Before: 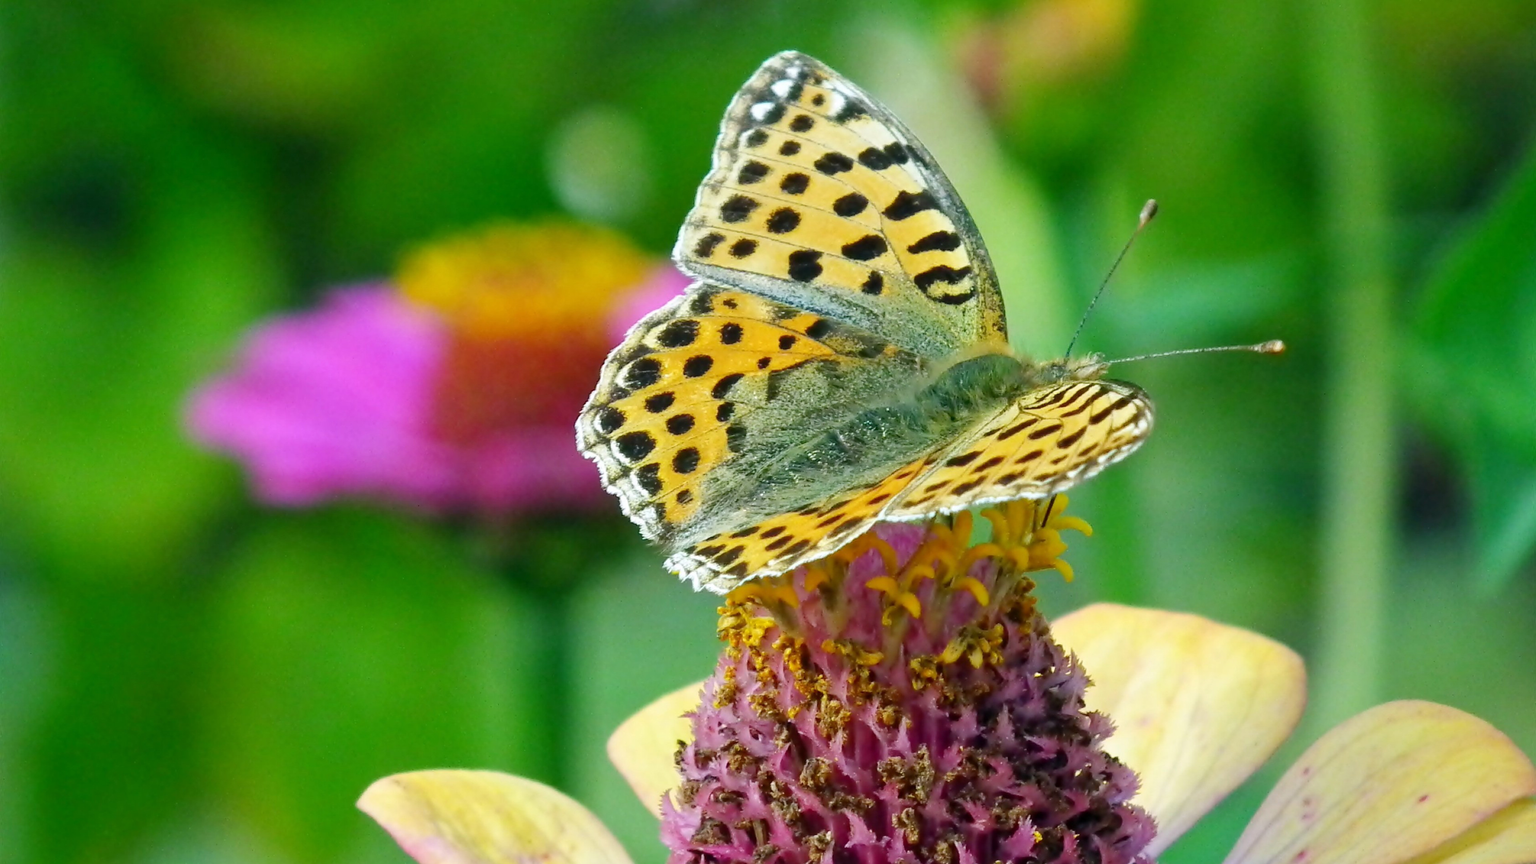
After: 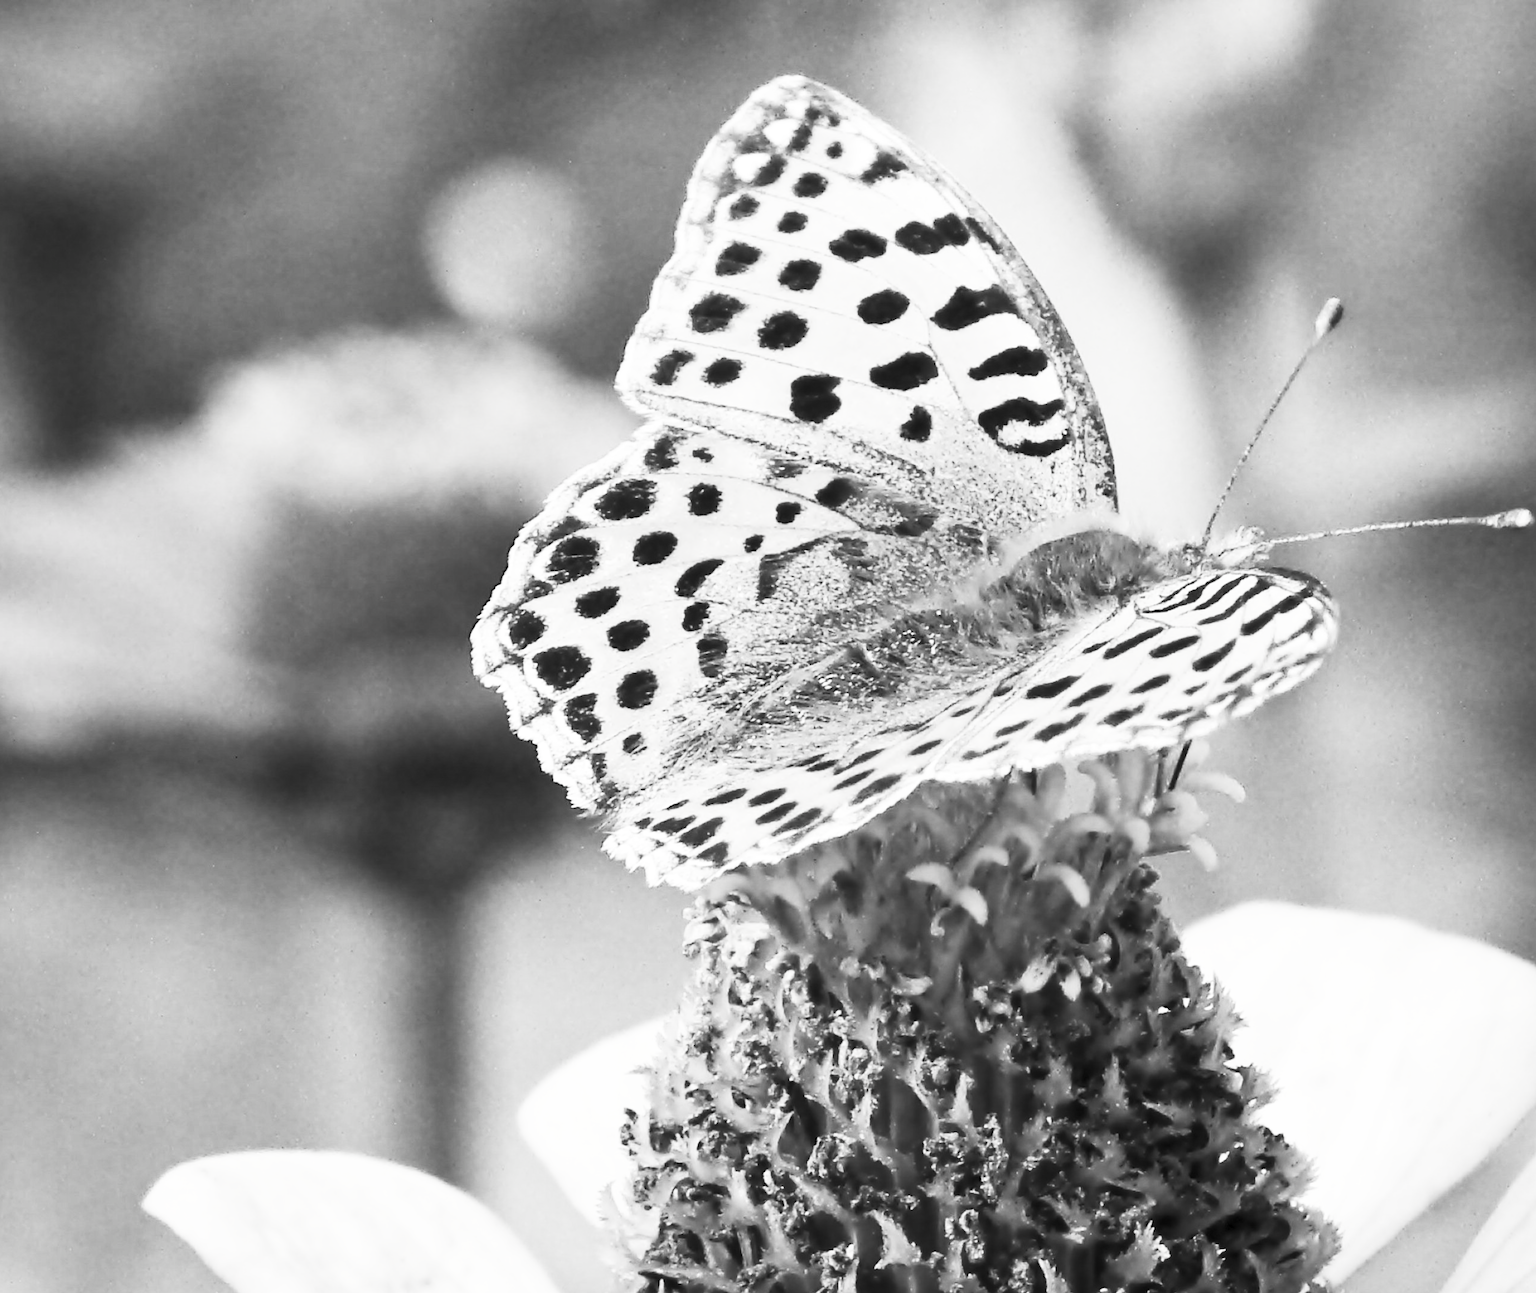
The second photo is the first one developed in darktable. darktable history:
crop: left 17.001%, right 16.183%
contrast brightness saturation: contrast 0.549, brightness 0.454, saturation -0.997
